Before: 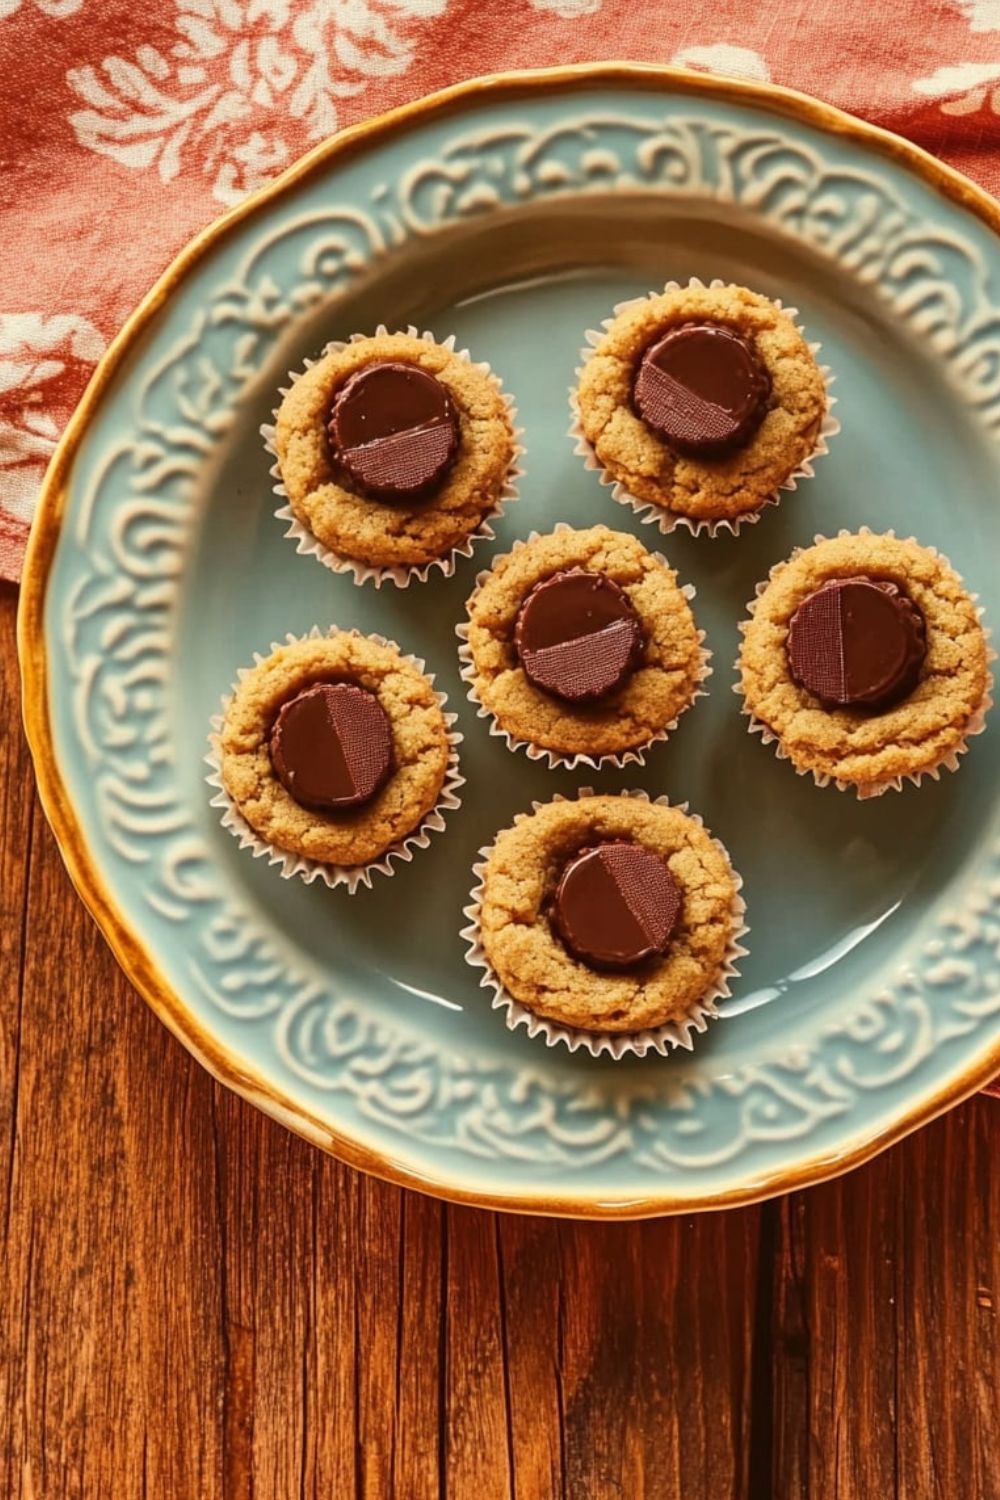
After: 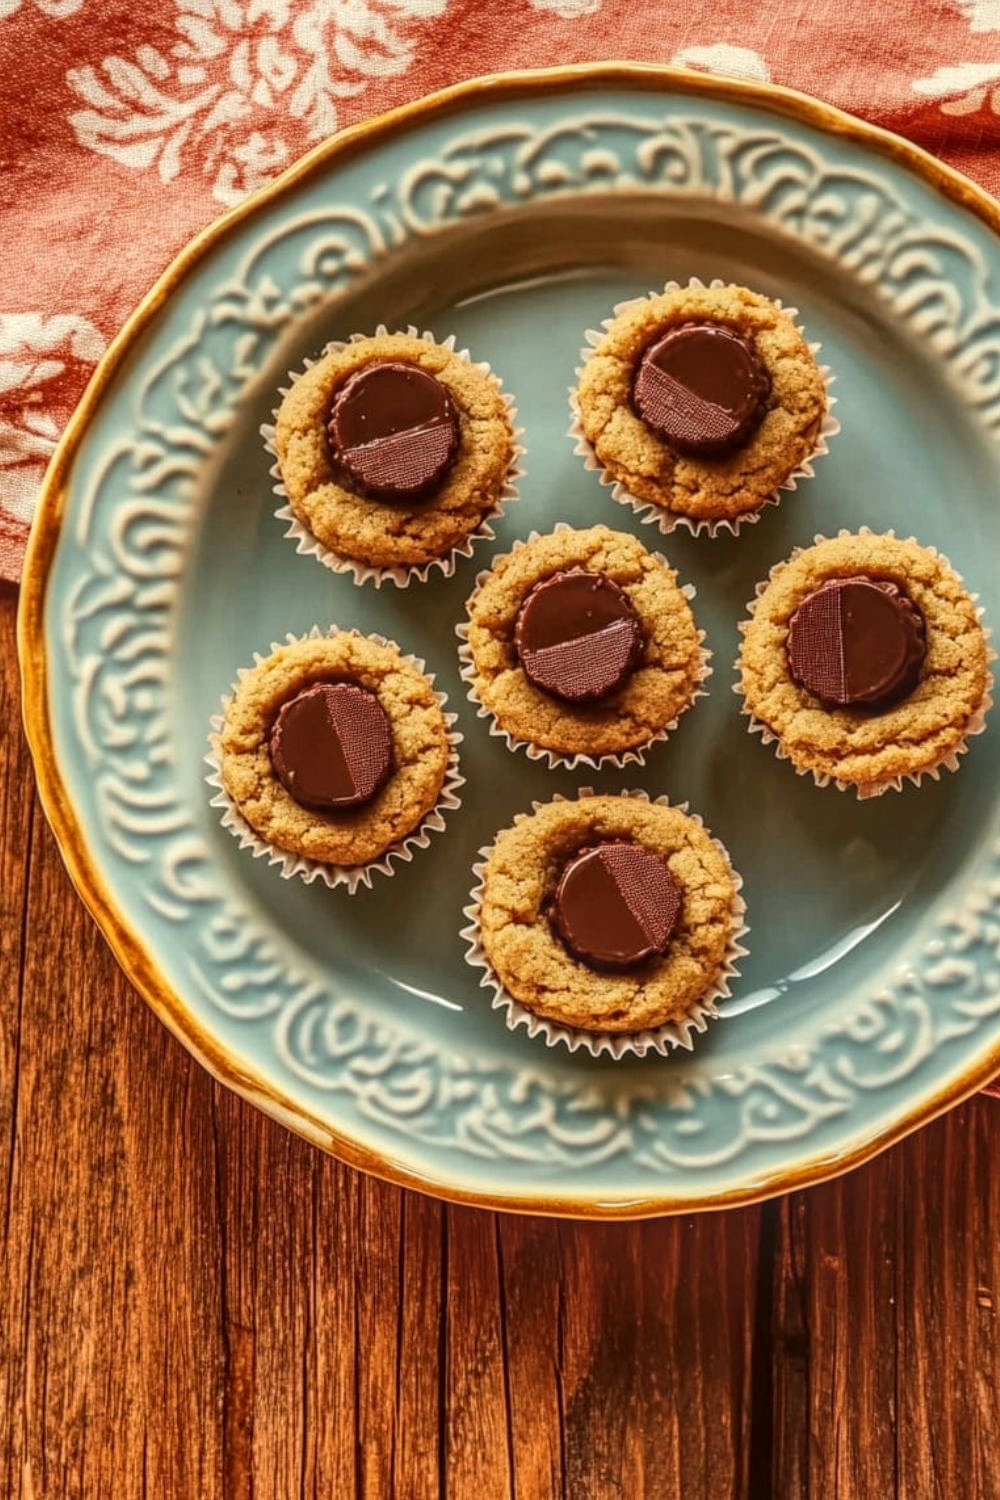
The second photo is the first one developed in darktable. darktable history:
local contrast: highlights 0%, shadows 2%, detail 134%
